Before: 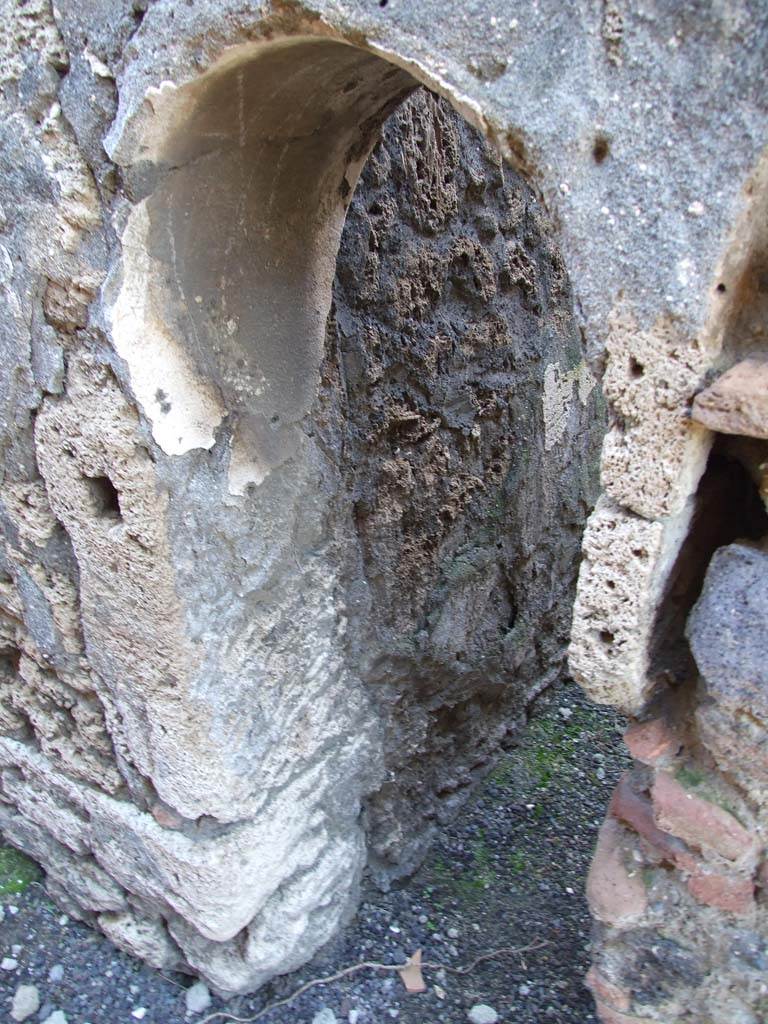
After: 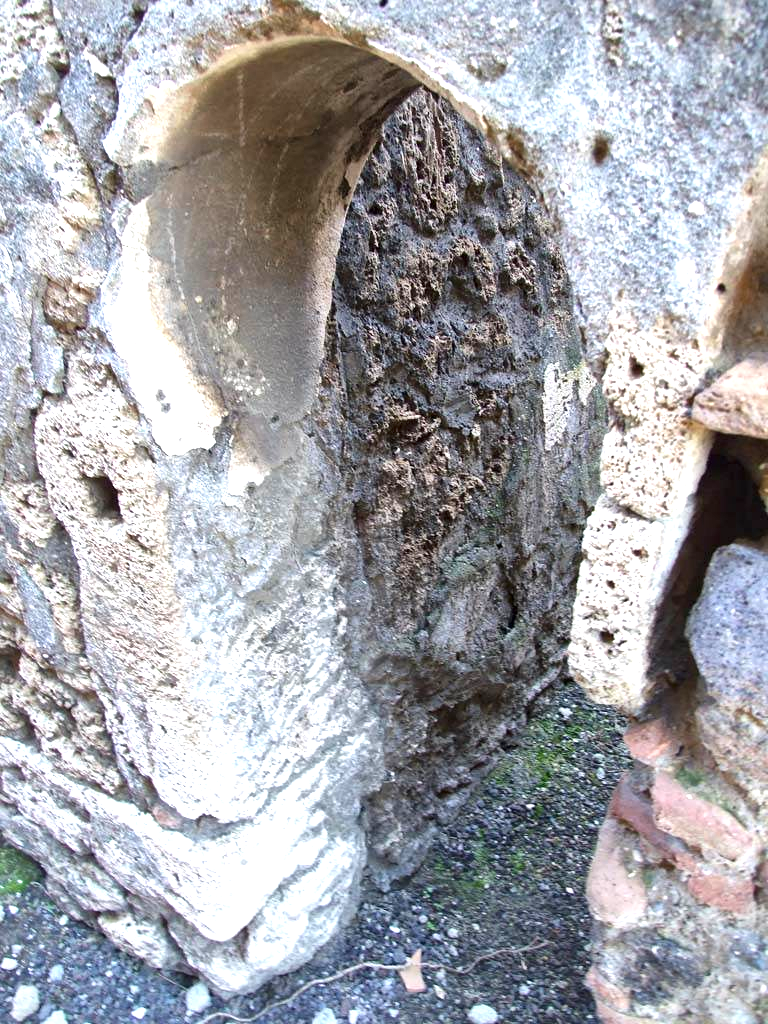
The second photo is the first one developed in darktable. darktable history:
local contrast: mode bilateral grid, contrast 25, coarseness 61, detail 152%, midtone range 0.2
exposure: black level correction 0, exposure 0.69 EV, compensate highlight preservation false
color balance rgb: perceptual saturation grading › global saturation 0.103%, global vibrance 14.728%
